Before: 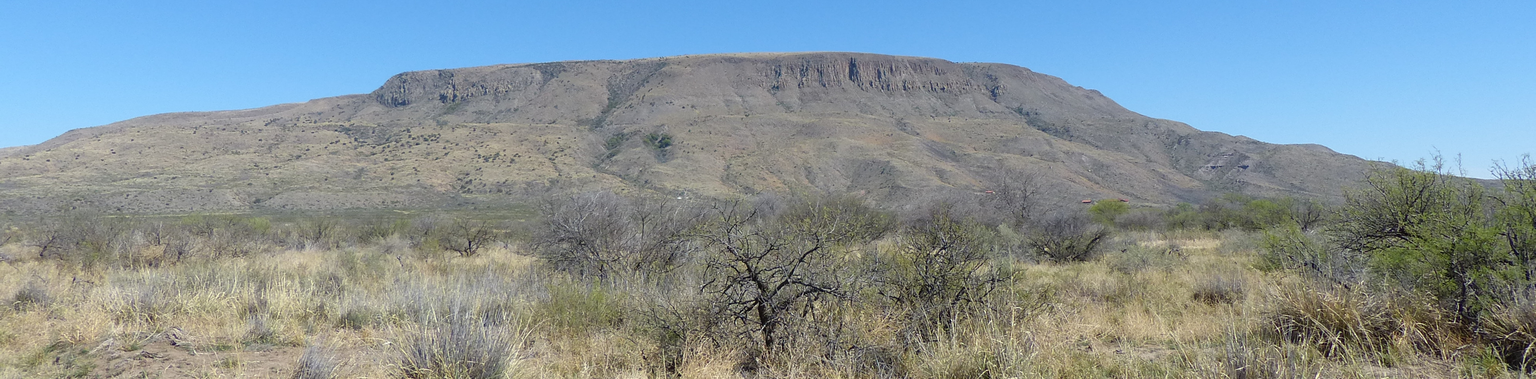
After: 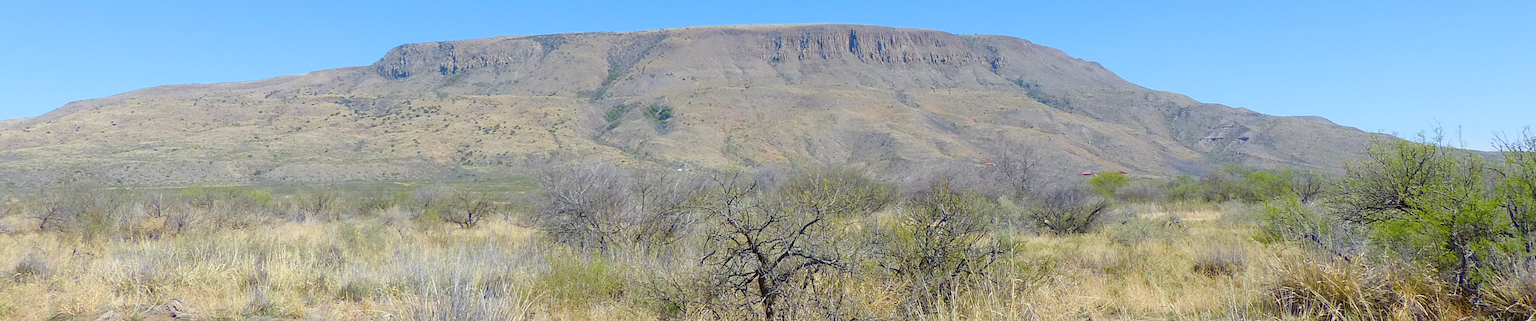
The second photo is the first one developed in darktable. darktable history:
crop: top 7.59%, bottom 7.484%
filmic rgb: black relative exposure -12.13 EV, white relative exposure 2.81 EV, target black luminance 0%, hardness 8.11, latitude 70.16%, contrast 1.139, highlights saturation mix 10.83%, shadows ↔ highlights balance -0.388%
color balance rgb: perceptual saturation grading › global saturation 20%, perceptual saturation grading › highlights -25.727%, perceptual saturation grading › shadows 26.161%, perceptual brilliance grading › global brilliance 18.805%, global vibrance 23.749%, contrast -25.458%
